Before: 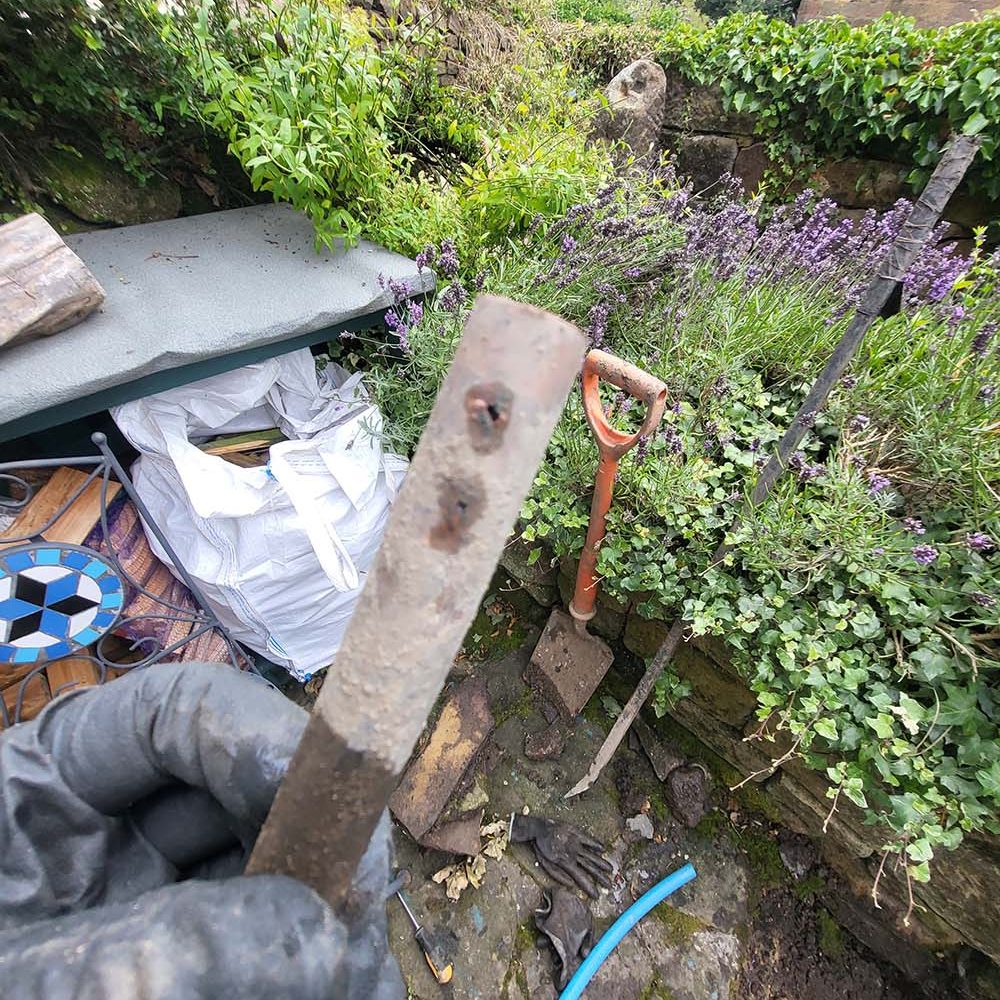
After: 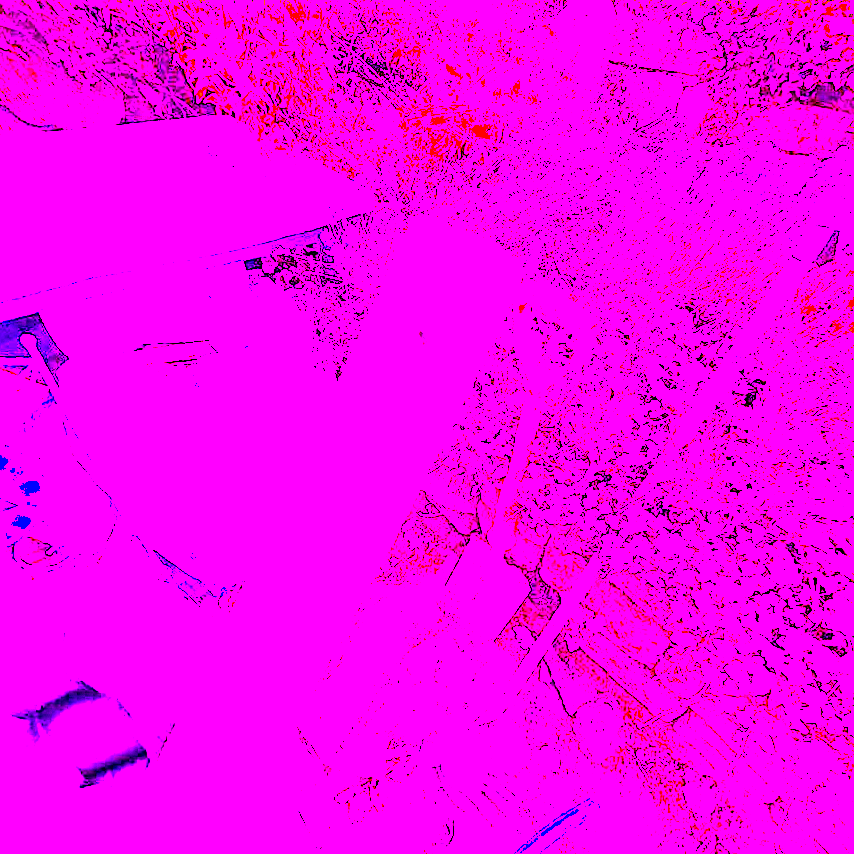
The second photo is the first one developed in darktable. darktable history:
color balance rgb: linear chroma grading › global chroma 15%, perceptual saturation grading › global saturation 30%
white balance: red 8, blue 8
crop and rotate: angle -3.27°, left 5.211%, top 5.211%, right 4.607%, bottom 4.607%
exposure: exposure 1.2 EV, compensate highlight preservation false
sharpen: on, module defaults
